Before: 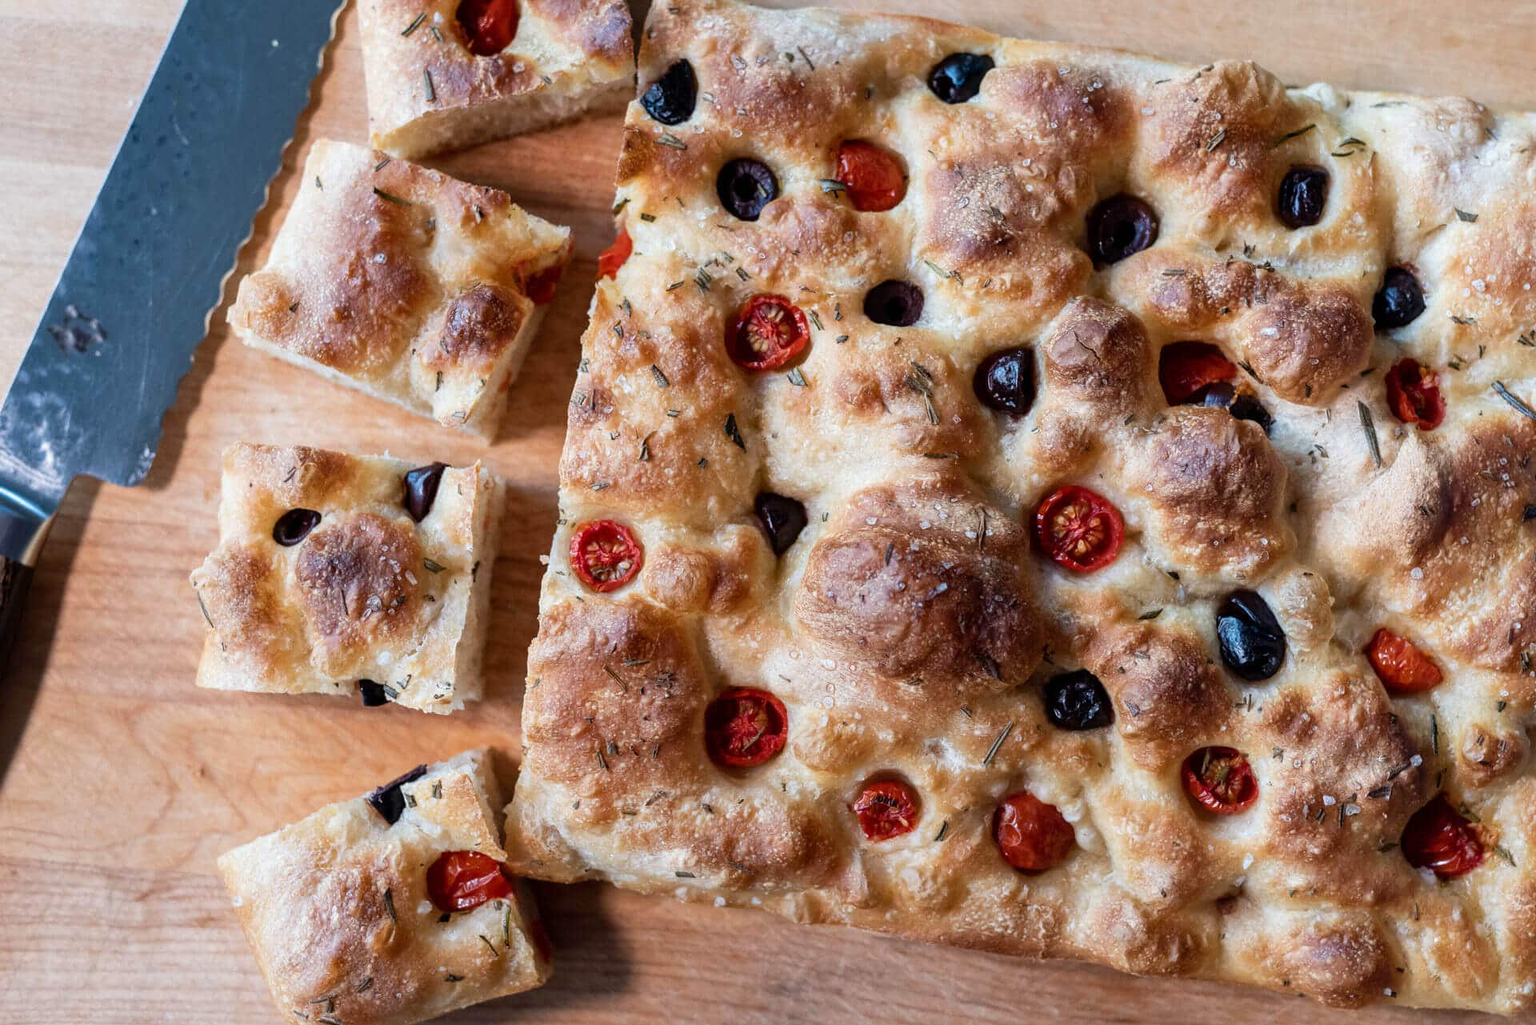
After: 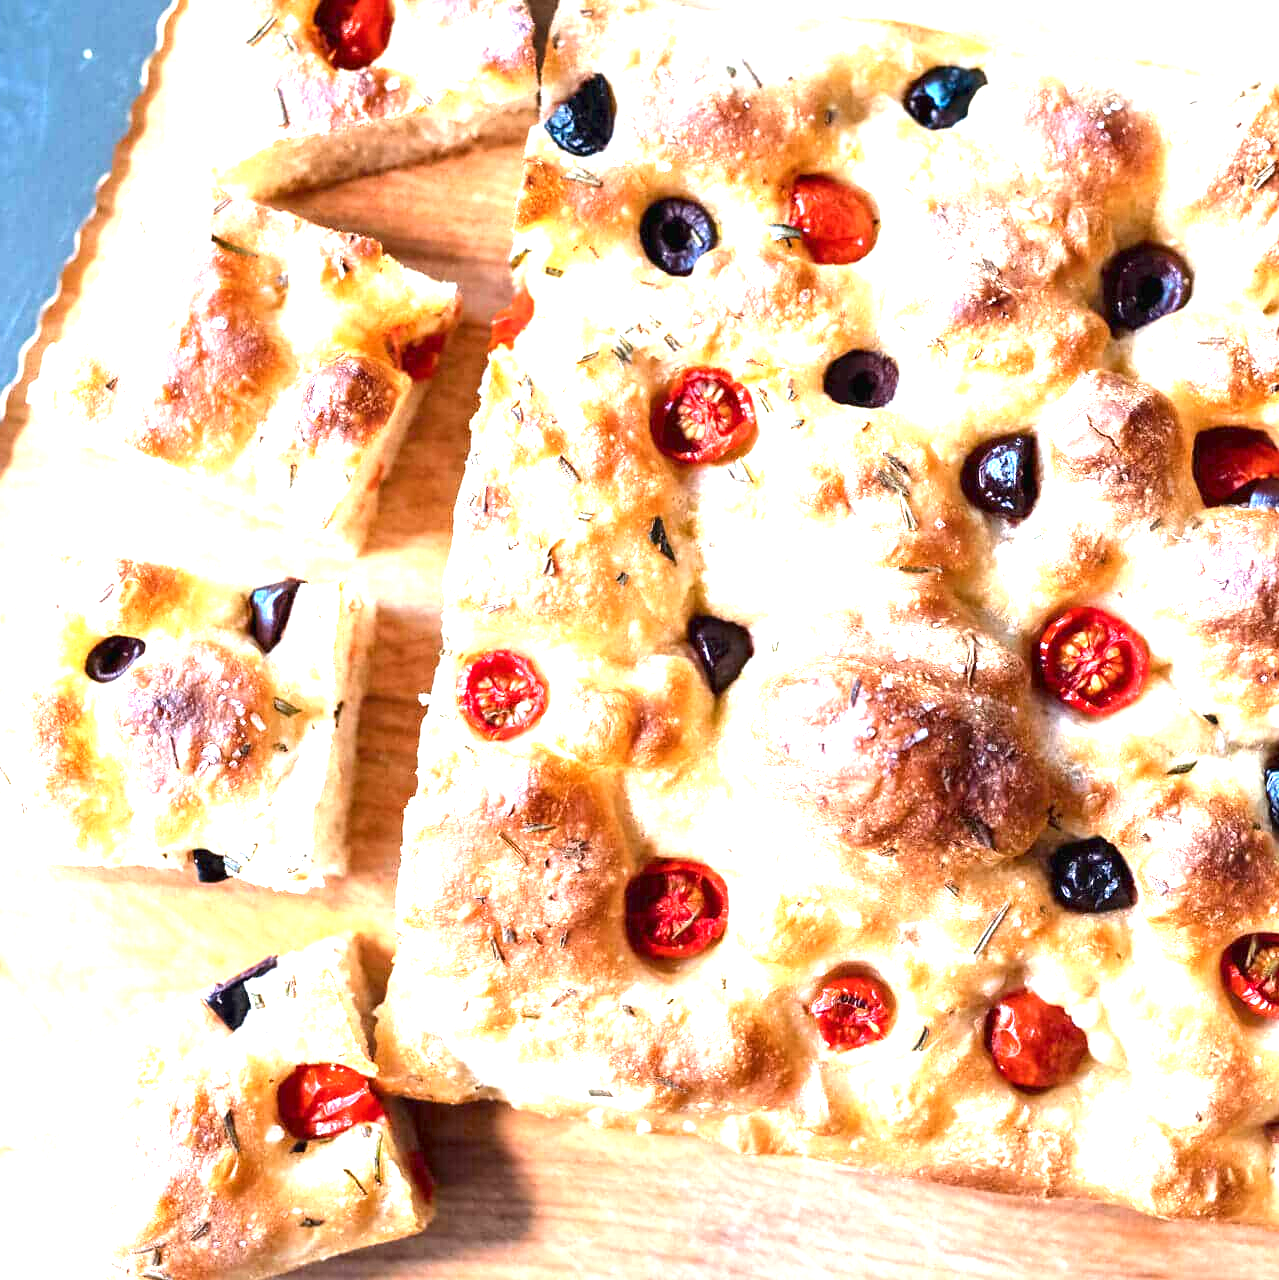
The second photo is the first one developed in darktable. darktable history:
crop and rotate: left 13.367%, right 19.977%
contrast brightness saturation: contrast 0.095, brightness 0.012, saturation 0.017
exposure: black level correction 0, exposure 2.166 EV, compensate highlight preservation false
color balance rgb: perceptual saturation grading › global saturation 6.217%
